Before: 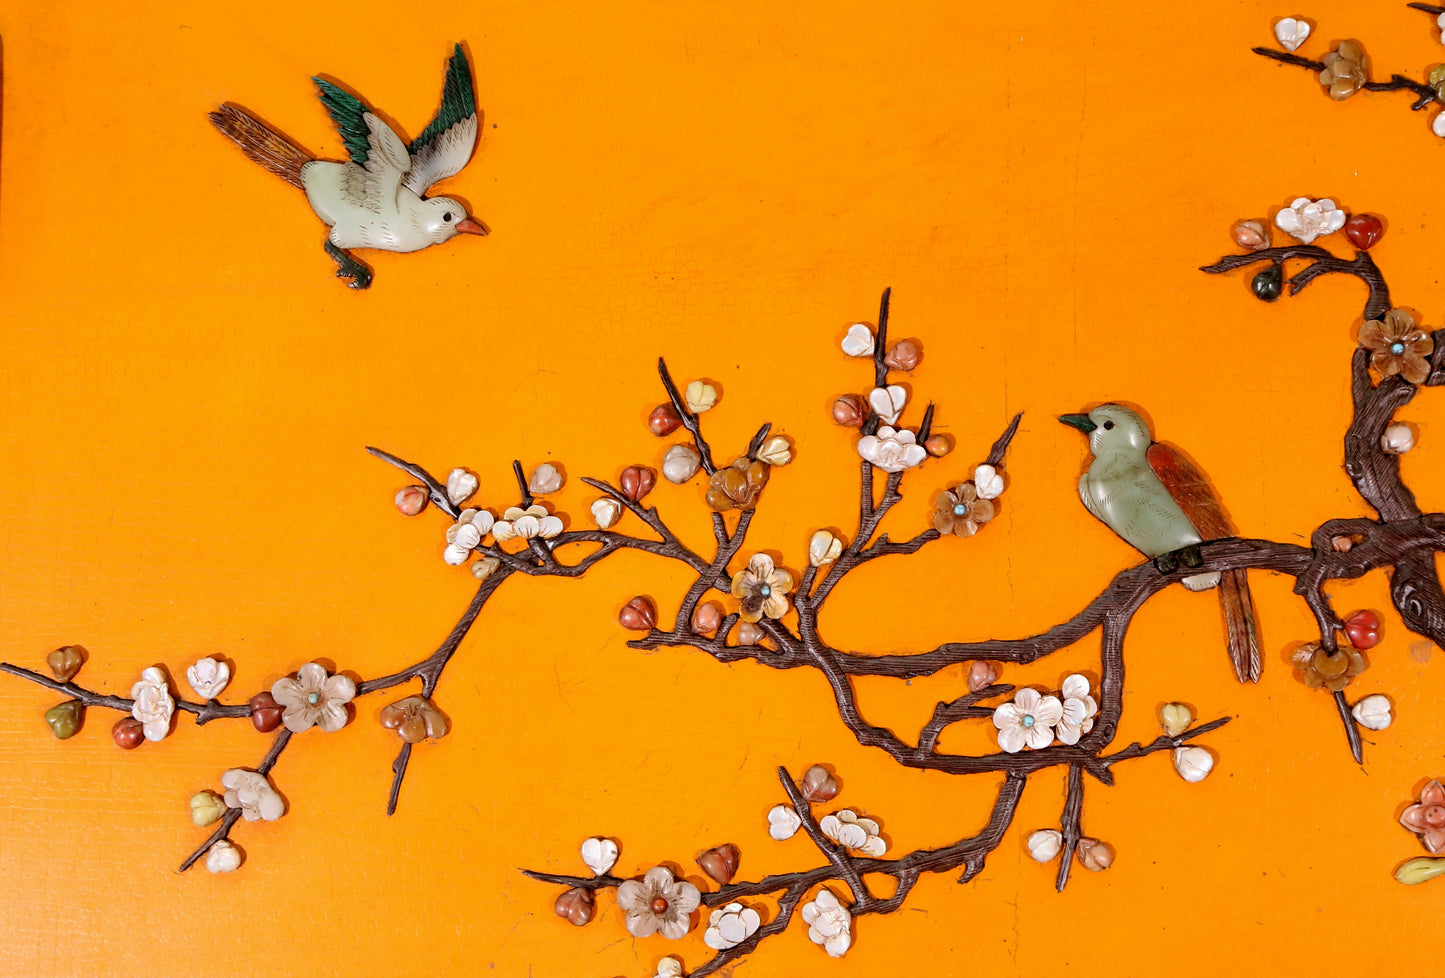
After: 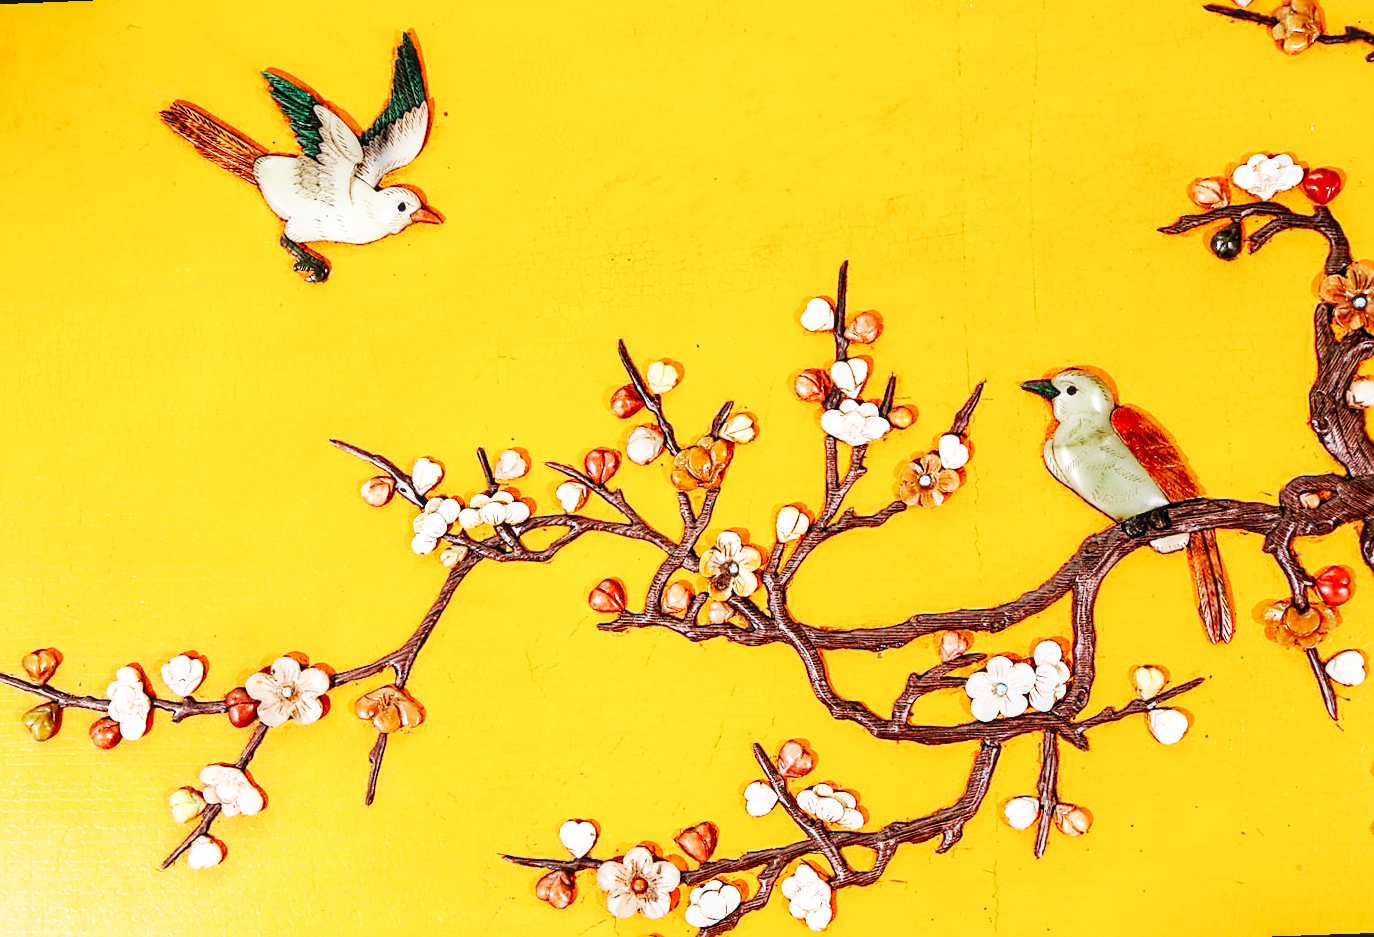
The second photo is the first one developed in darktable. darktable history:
color calibration: illuminant same as pipeline (D50), adaptation none (bypass), gamut compression 1.72
sharpen: on, module defaults
rotate and perspective: rotation -2.12°, lens shift (vertical) 0.009, lens shift (horizontal) -0.008, automatic cropping original format, crop left 0.036, crop right 0.964, crop top 0.05, crop bottom 0.959
local contrast: on, module defaults
base curve: curves: ch0 [(0, 0) (0.007, 0.004) (0.027, 0.03) (0.046, 0.07) (0.207, 0.54) (0.442, 0.872) (0.673, 0.972) (1, 1)], preserve colors none
